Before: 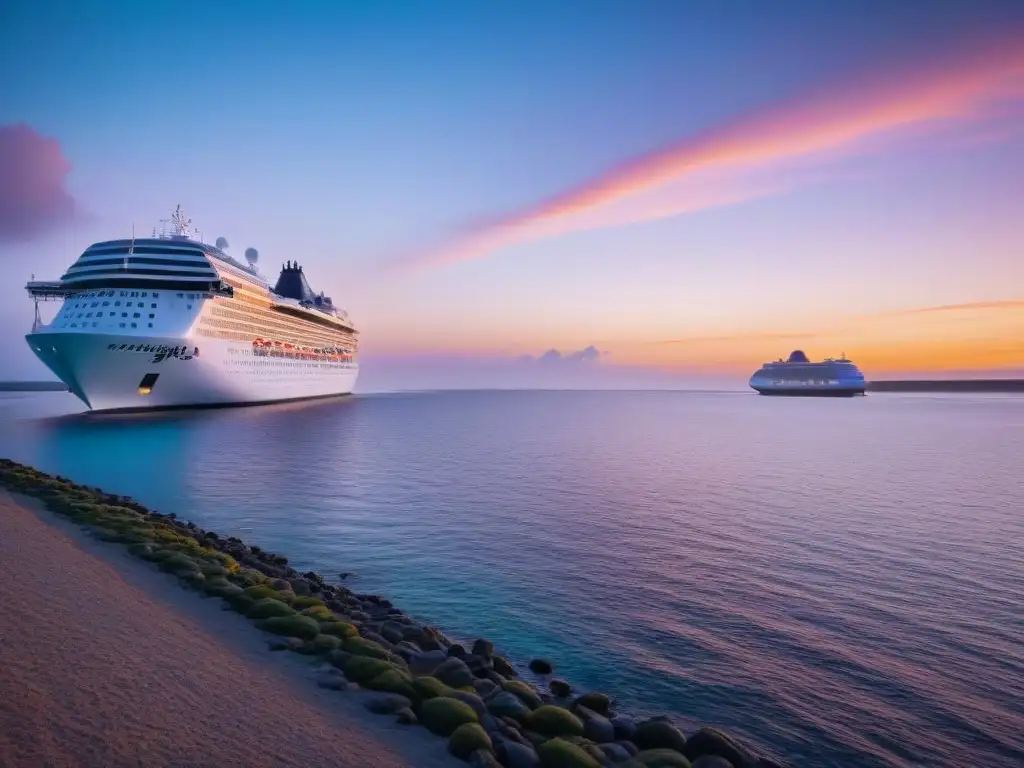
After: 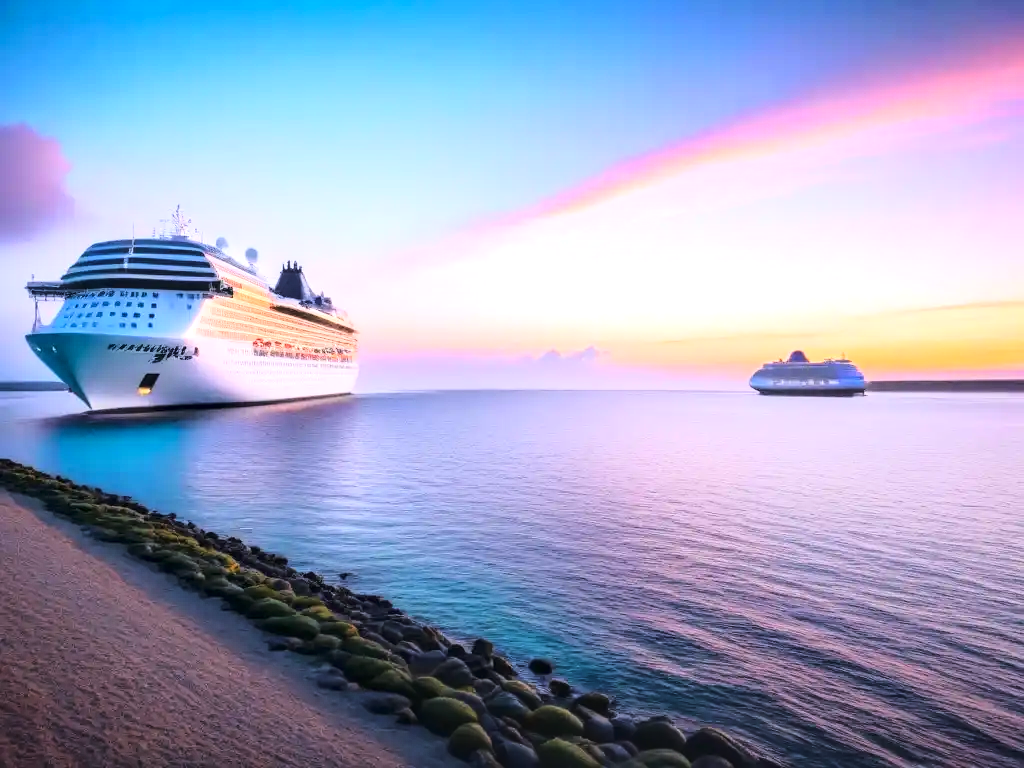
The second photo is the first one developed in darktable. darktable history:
color calibration: illuminant same as pipeline (D50), x 0.347, y 0.358, temperature 4983.16 K
tone curve: curves: ch0 [(0, 0.012) (0.037, 0.03) (0.123, 0.092) (0.19, 0.157) (0.269, 0.27) (0.48, 0.57) (0.595, 0.695) (0.718, 0.823) (0.855, 0.913) (1, 0.982)]; ch1 [(0, 0) (0.243, 0.245) (0.422, 0.415) (0.493, 0.495) (0.508, 0.506) (0.536, 0.542) (0.569, 0.611) (0.611, 0.662) (0.769, 0.807) (1, 1)]; ch2 [(0, 0) (0.249, 0.216) (0.349, 0.321) (0.424, 0.442) (0.476, 0.483) (0.498, 0.499) (0.517, 0.519) (0.532, 0.56) (0.569, 0.624) (0.614, 0.667) (0.706, 0.757) (0.808, 0.809) (0.991, 0.968)], color space Lab, linked channels, preserve colors none
tone equalizer: -8 EV -0.732 EV, -7 EV -0.729 EV, -6 EV -0.606 EV, -5 EV -0.4 EV, -3 EV 0.367 EV, -2 EV 0.6 EV, -1 EV 0.694 EV, +0 EV 0.748 EV, smoothing diameter 24.86%, edges refinement/feathering 6.27, preserve details guided filter
local contrast: on, module defaults
